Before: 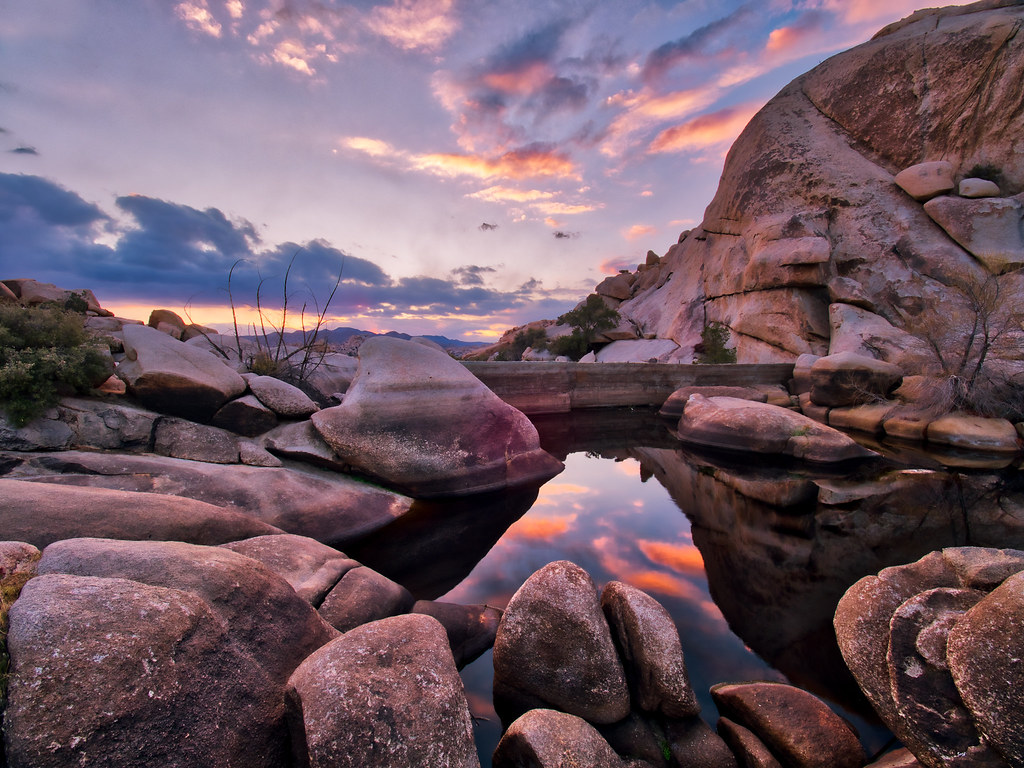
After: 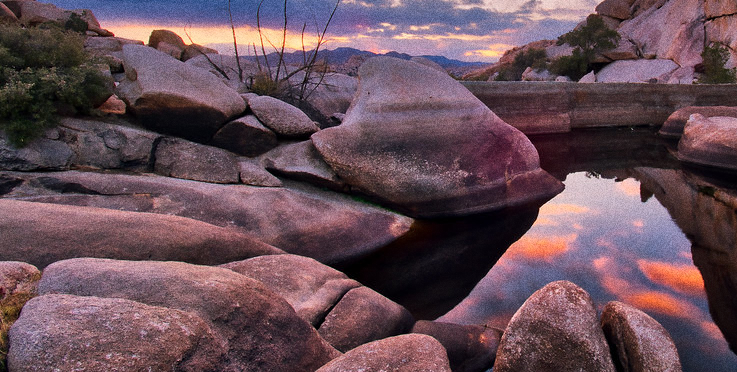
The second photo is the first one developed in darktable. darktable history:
grain: coarseness 0.09 ISO, strength 40%
crop: top 36.498%, right 27.964%, bottom 14.995%
